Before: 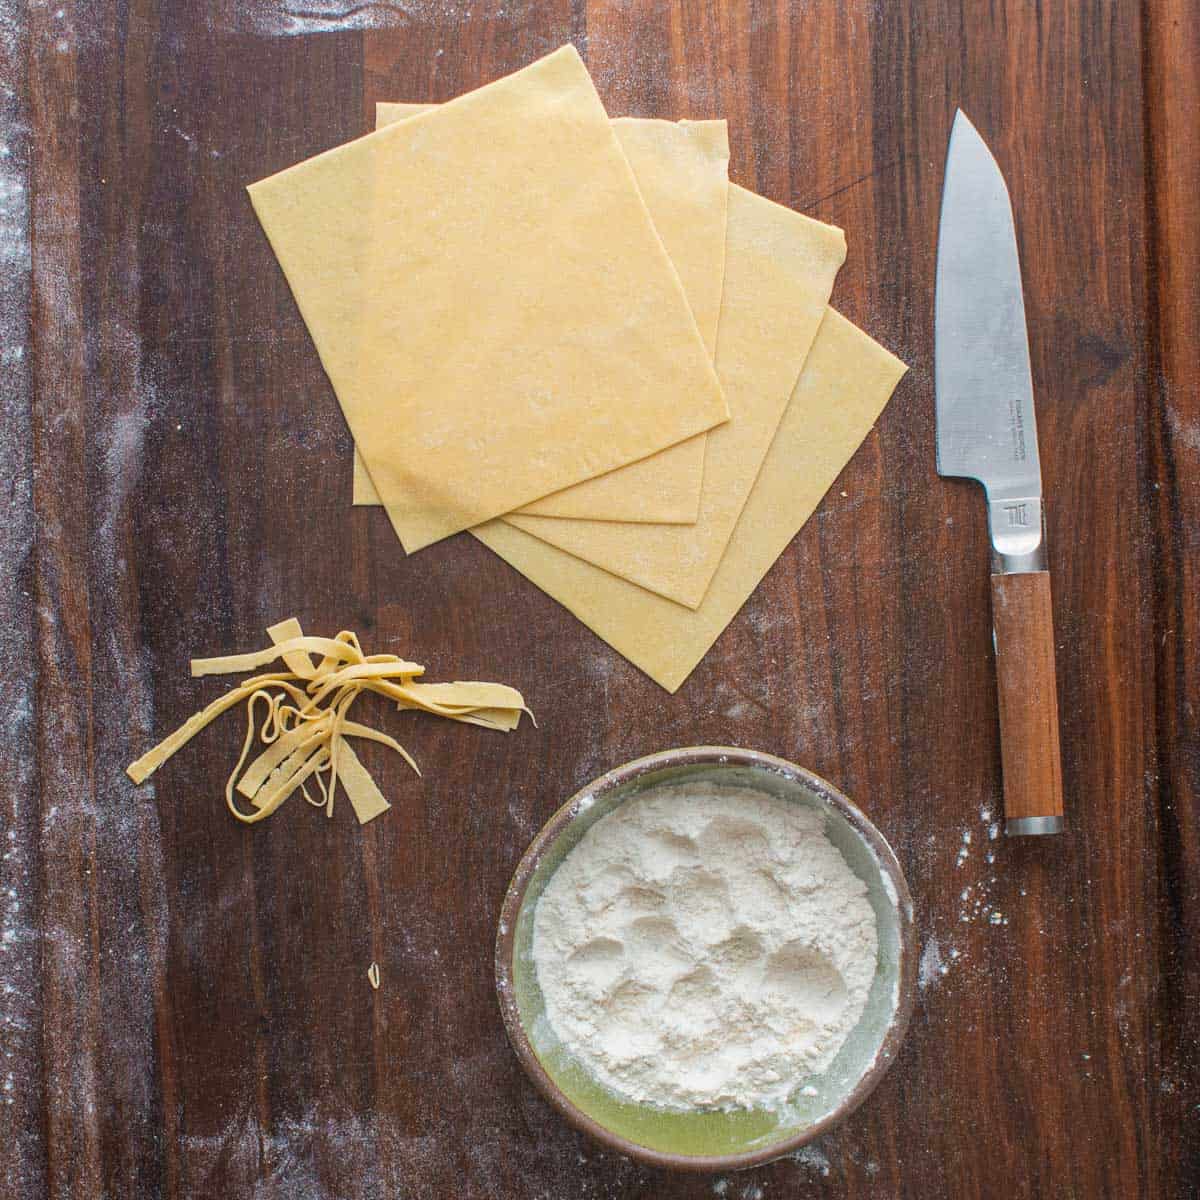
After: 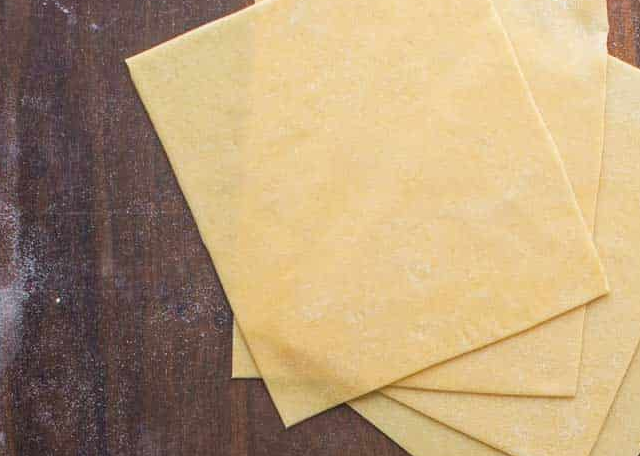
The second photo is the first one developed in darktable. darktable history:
crop: left 10.154%, top 10.625%, right 36.462%, bottom 51.3%
